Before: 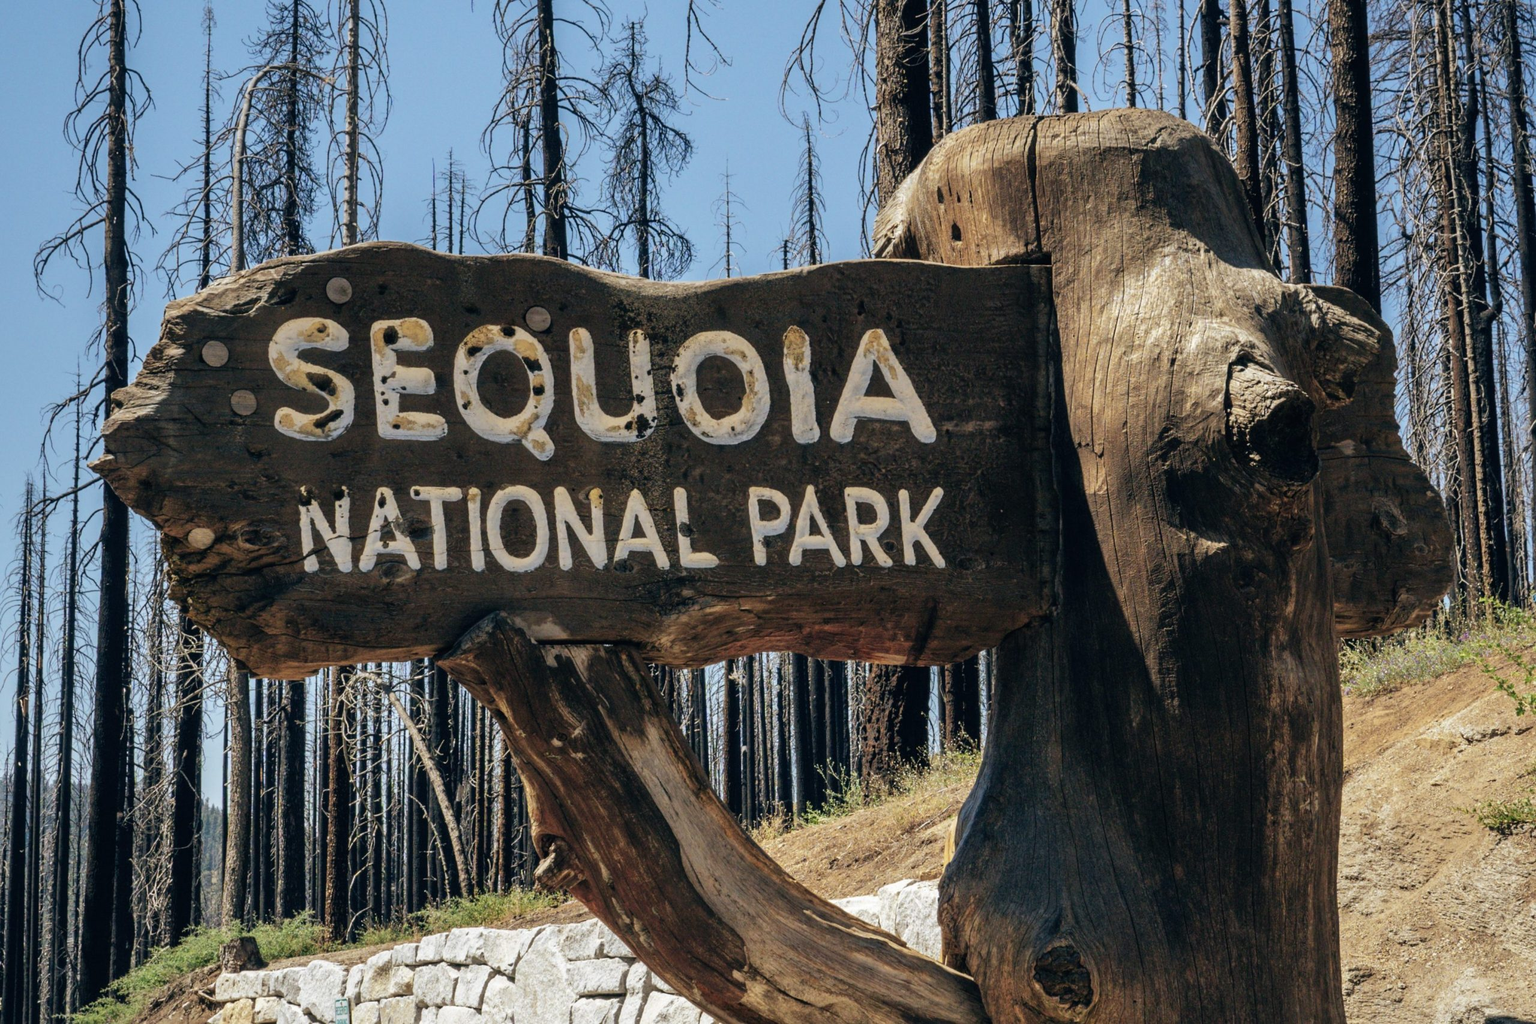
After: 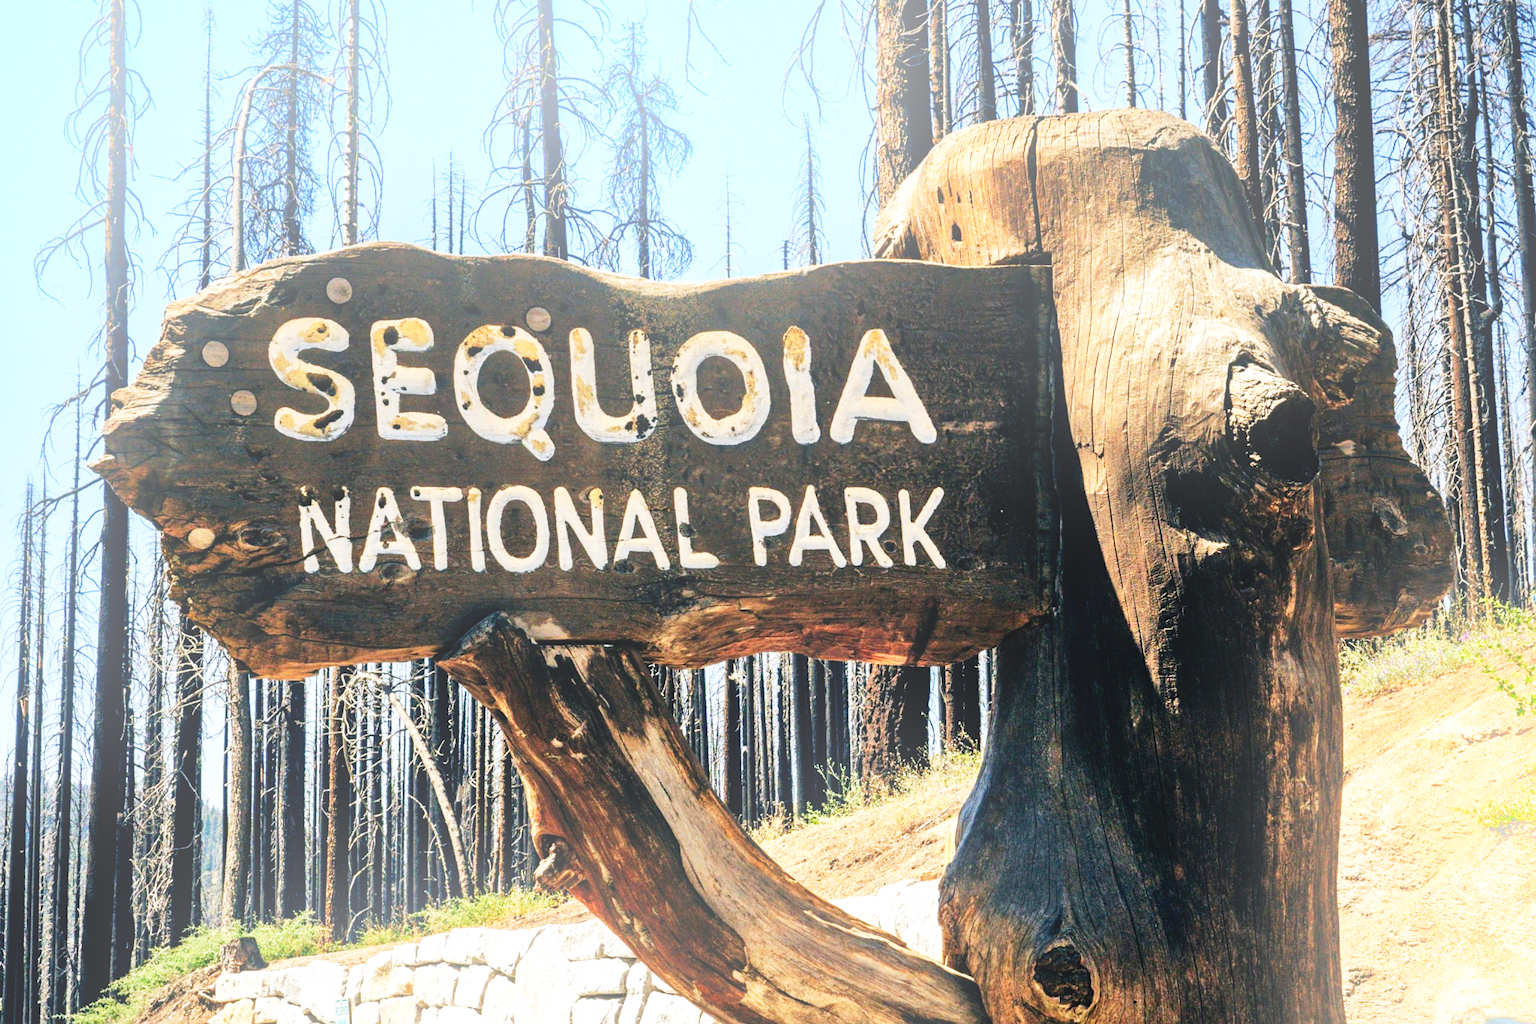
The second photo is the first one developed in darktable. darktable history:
shadows and highlights: white point adjustment 1, soften with gaussian
exposure: exposure -0.01 EV, compensate highlight preservation false
base curve: curves: ch0 [(0, 0) (0.007, 0.004) (0.027, 0.03) (0.046, 0.07) (0.207, 0.54) (0.442, 0.872) (0.673, 0.972) (1, 1)], preserve colors none
bloom: size 40%
